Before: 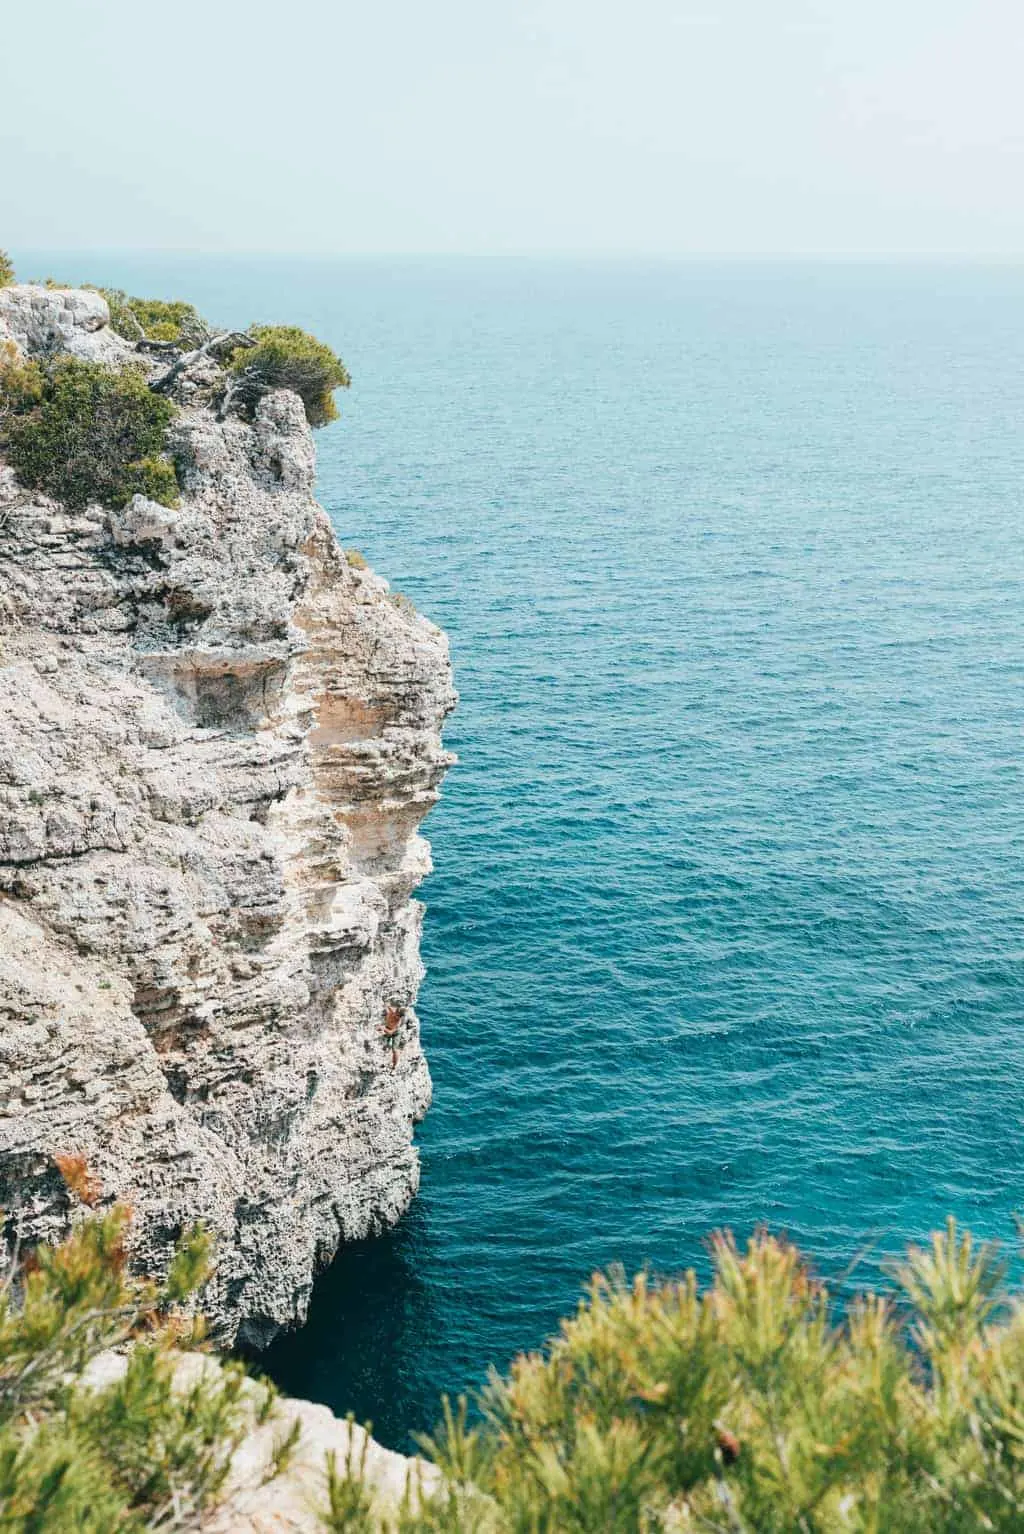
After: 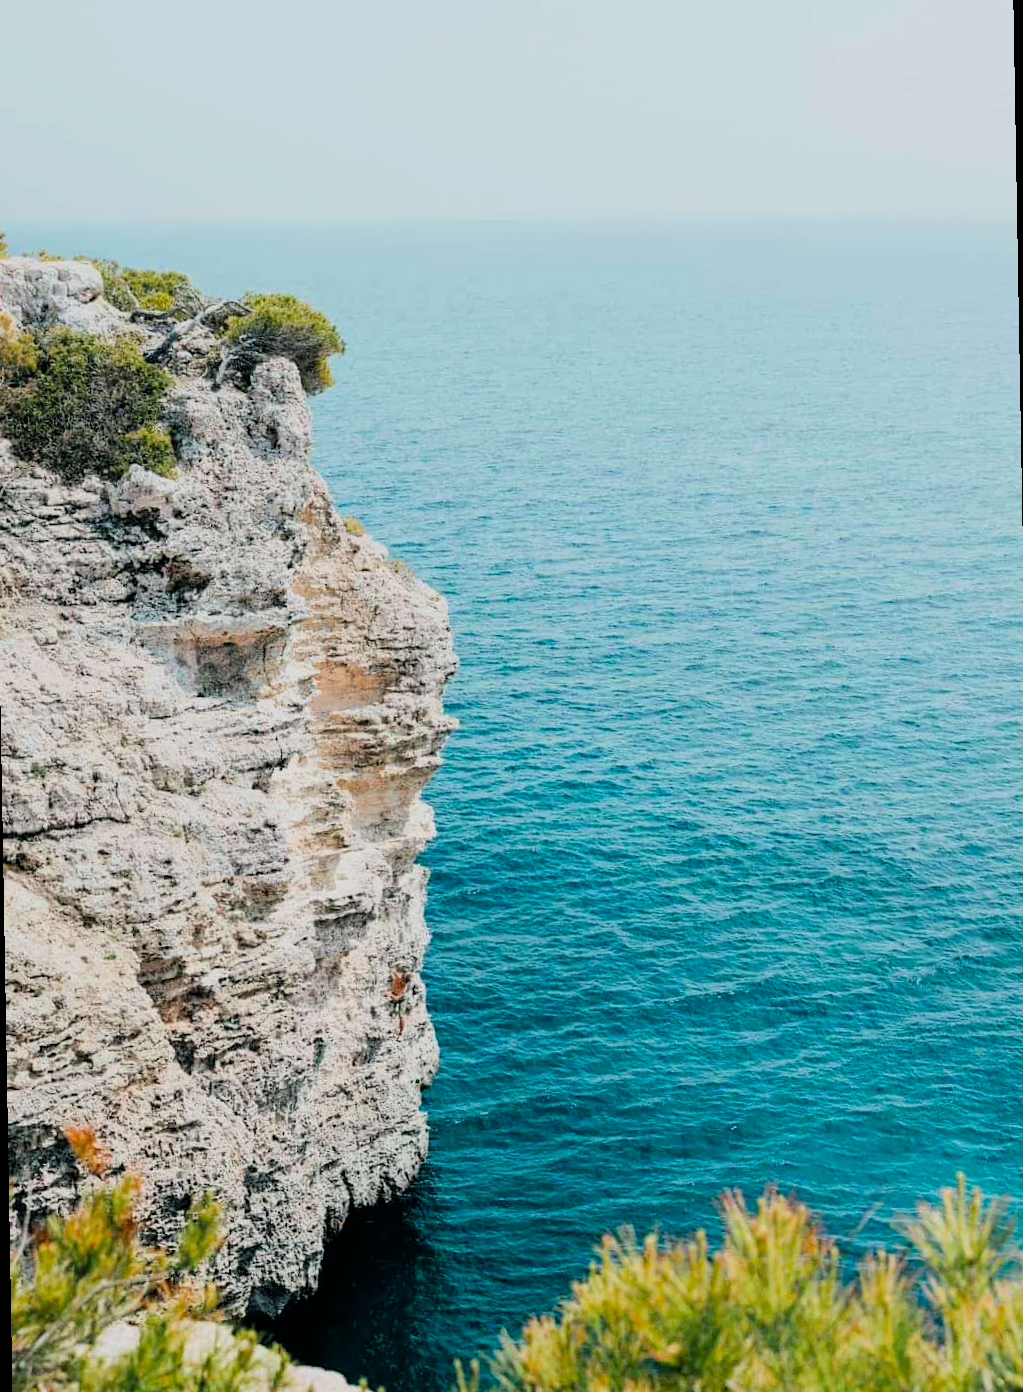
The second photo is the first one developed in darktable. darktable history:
crop: top 0.448%, right 0.264%, bottom 5.045%
filmic rgb: black relative exposure -7.75 EV, white relative exposure 4.4 EV, threshold 3 EV, target black luminance 0%, hardness 3.76, latitude 50.51%, contrast 1.074, highlights saturation mix 10%, shadows ↔ highlights balance -0.22%, color science v4 (2020), enable highlight reconstruction true
rotate and perspective: rotation -1°, crop left 0.011, crop right 0.989, crop top 0.025, crop bottom 0.975
